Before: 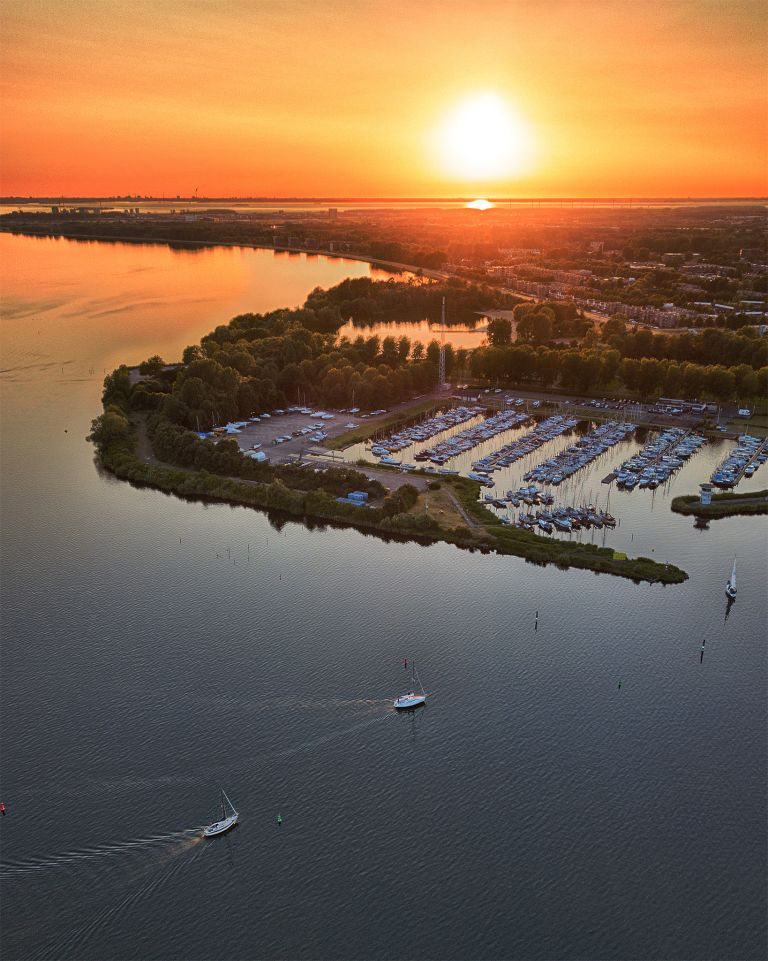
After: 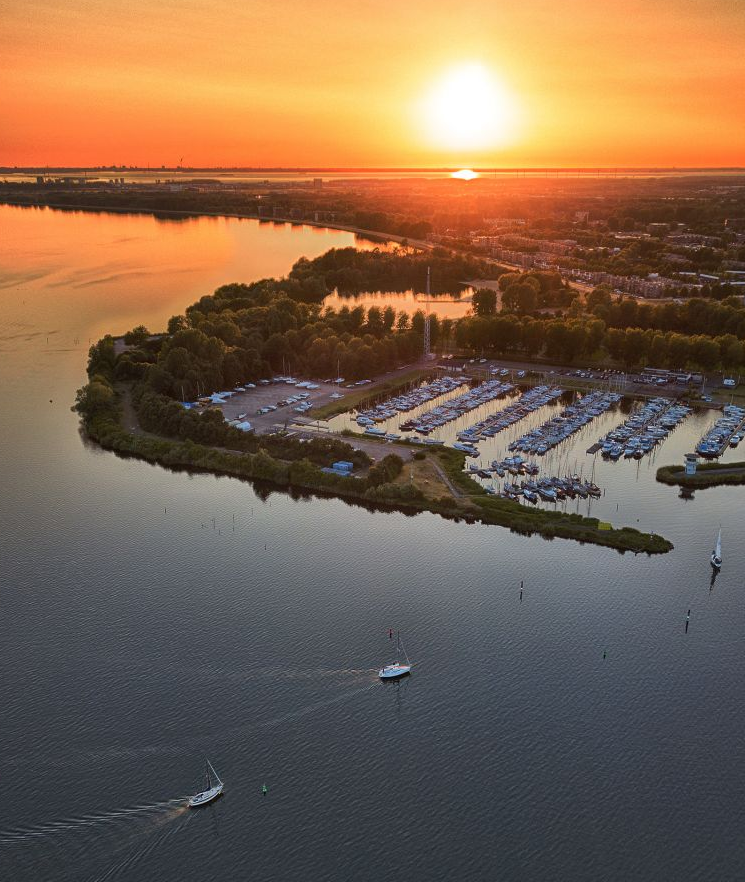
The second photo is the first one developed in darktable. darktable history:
crop: left 1.961%, top 3.22%, right 0.932%, bottom 4.96%
